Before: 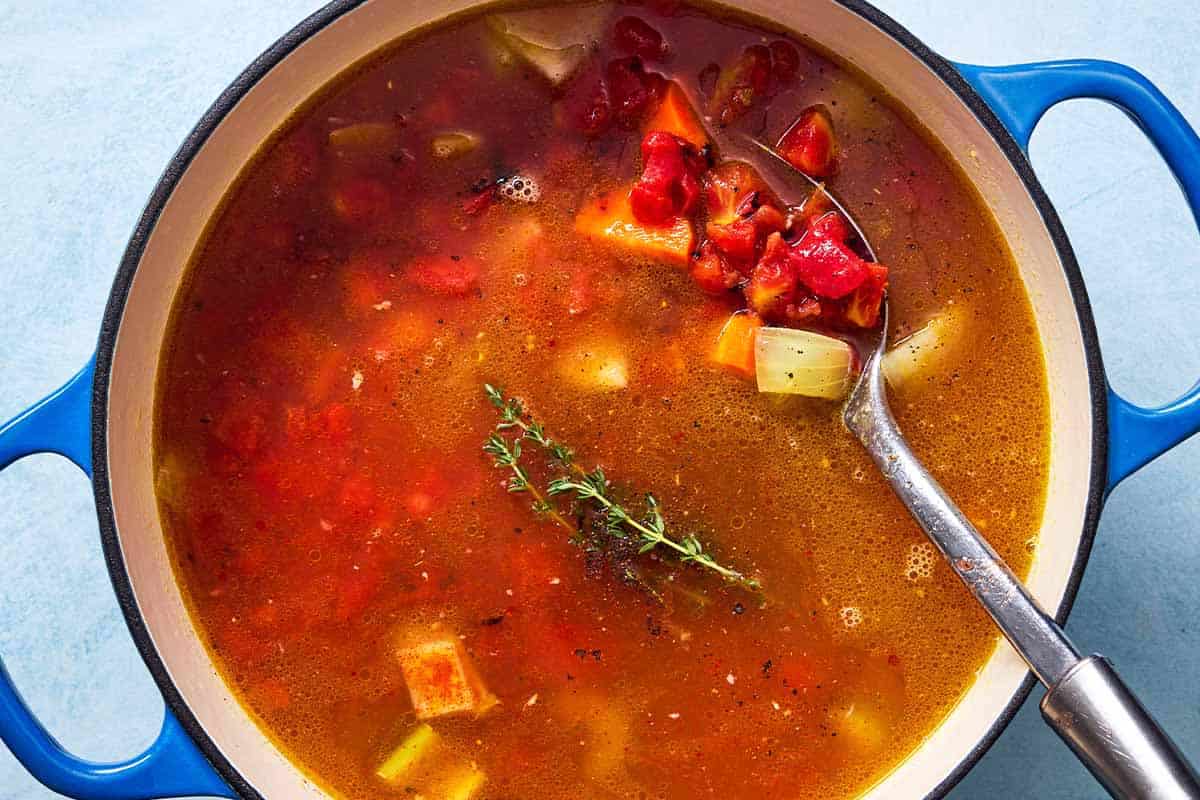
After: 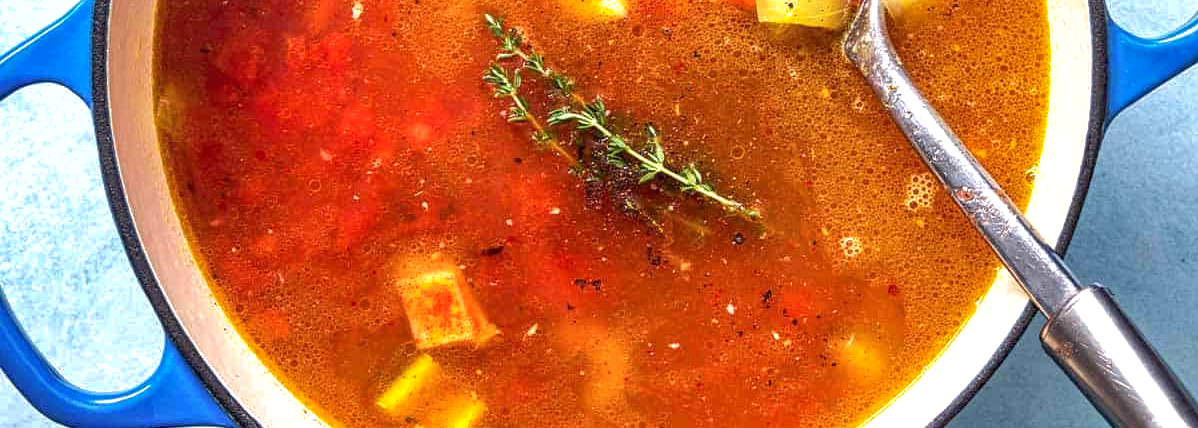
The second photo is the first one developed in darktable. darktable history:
shadows and highlights: on, module defaults
local contrast: detail 130%
exposure: black level correction 0, exposure 0.499 EV, compensate highlight preservation false
crop and rotate: top 46.473%, right 0.1%
